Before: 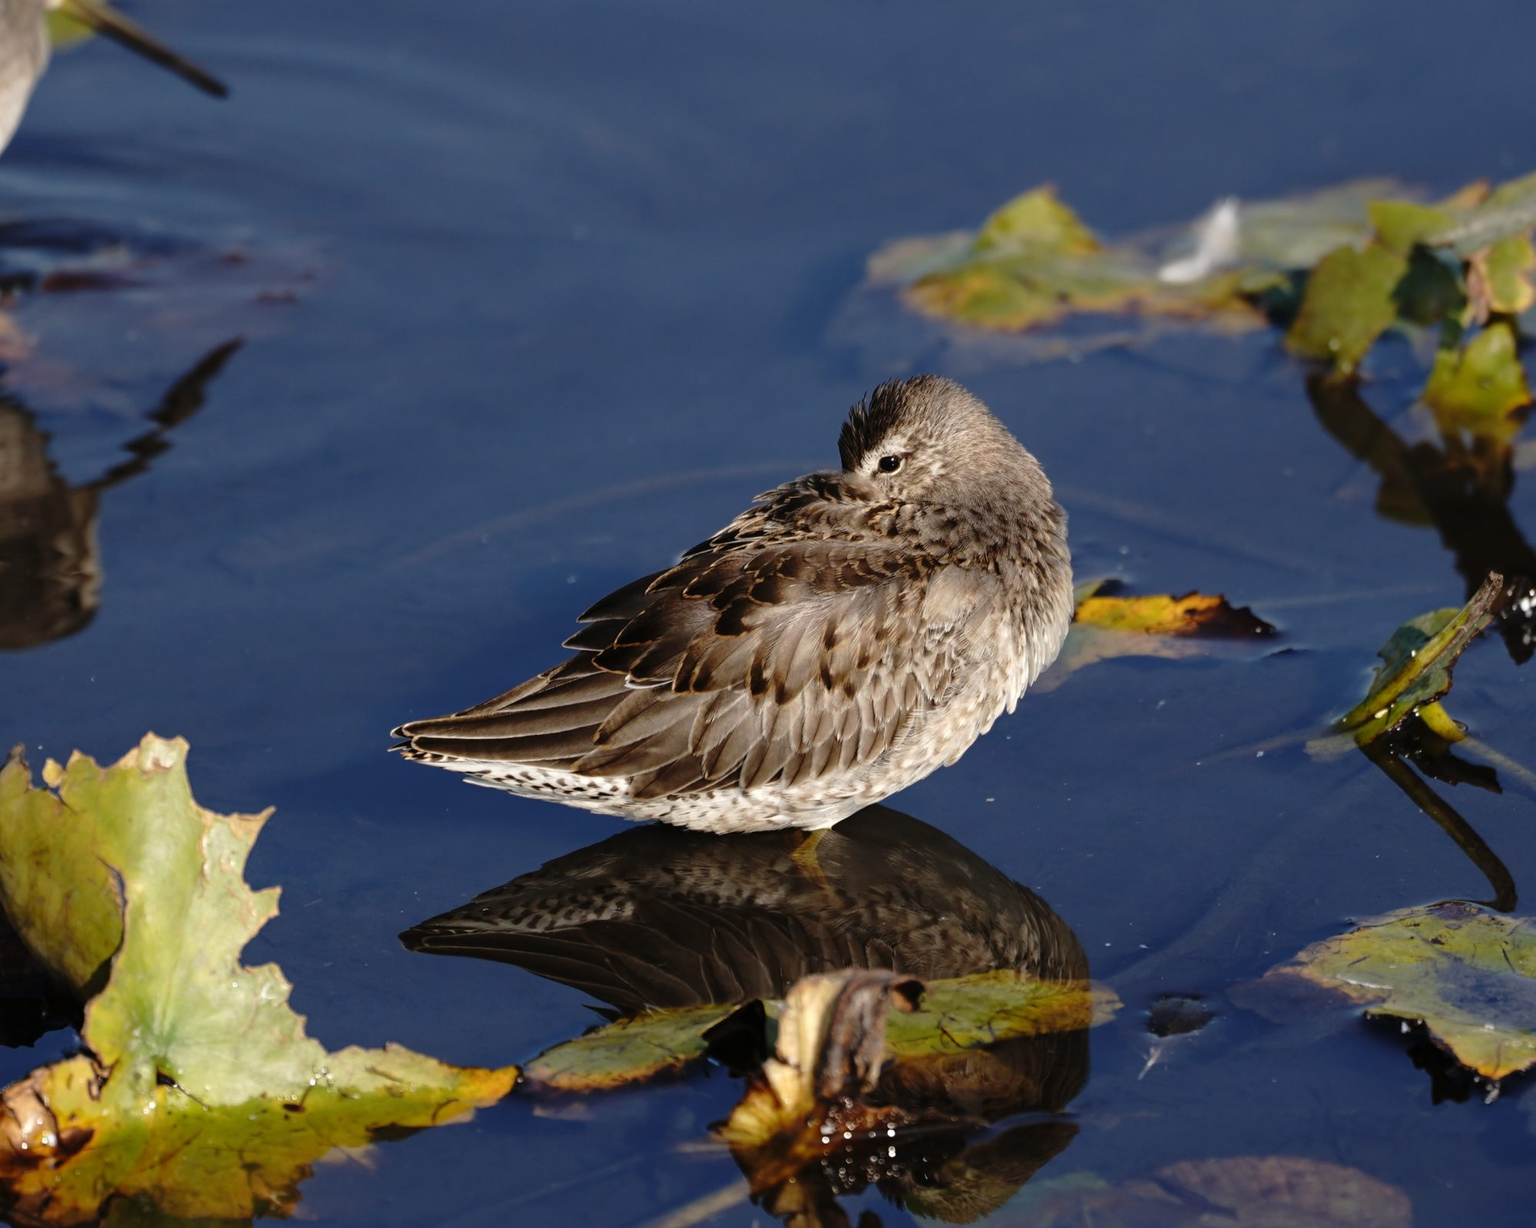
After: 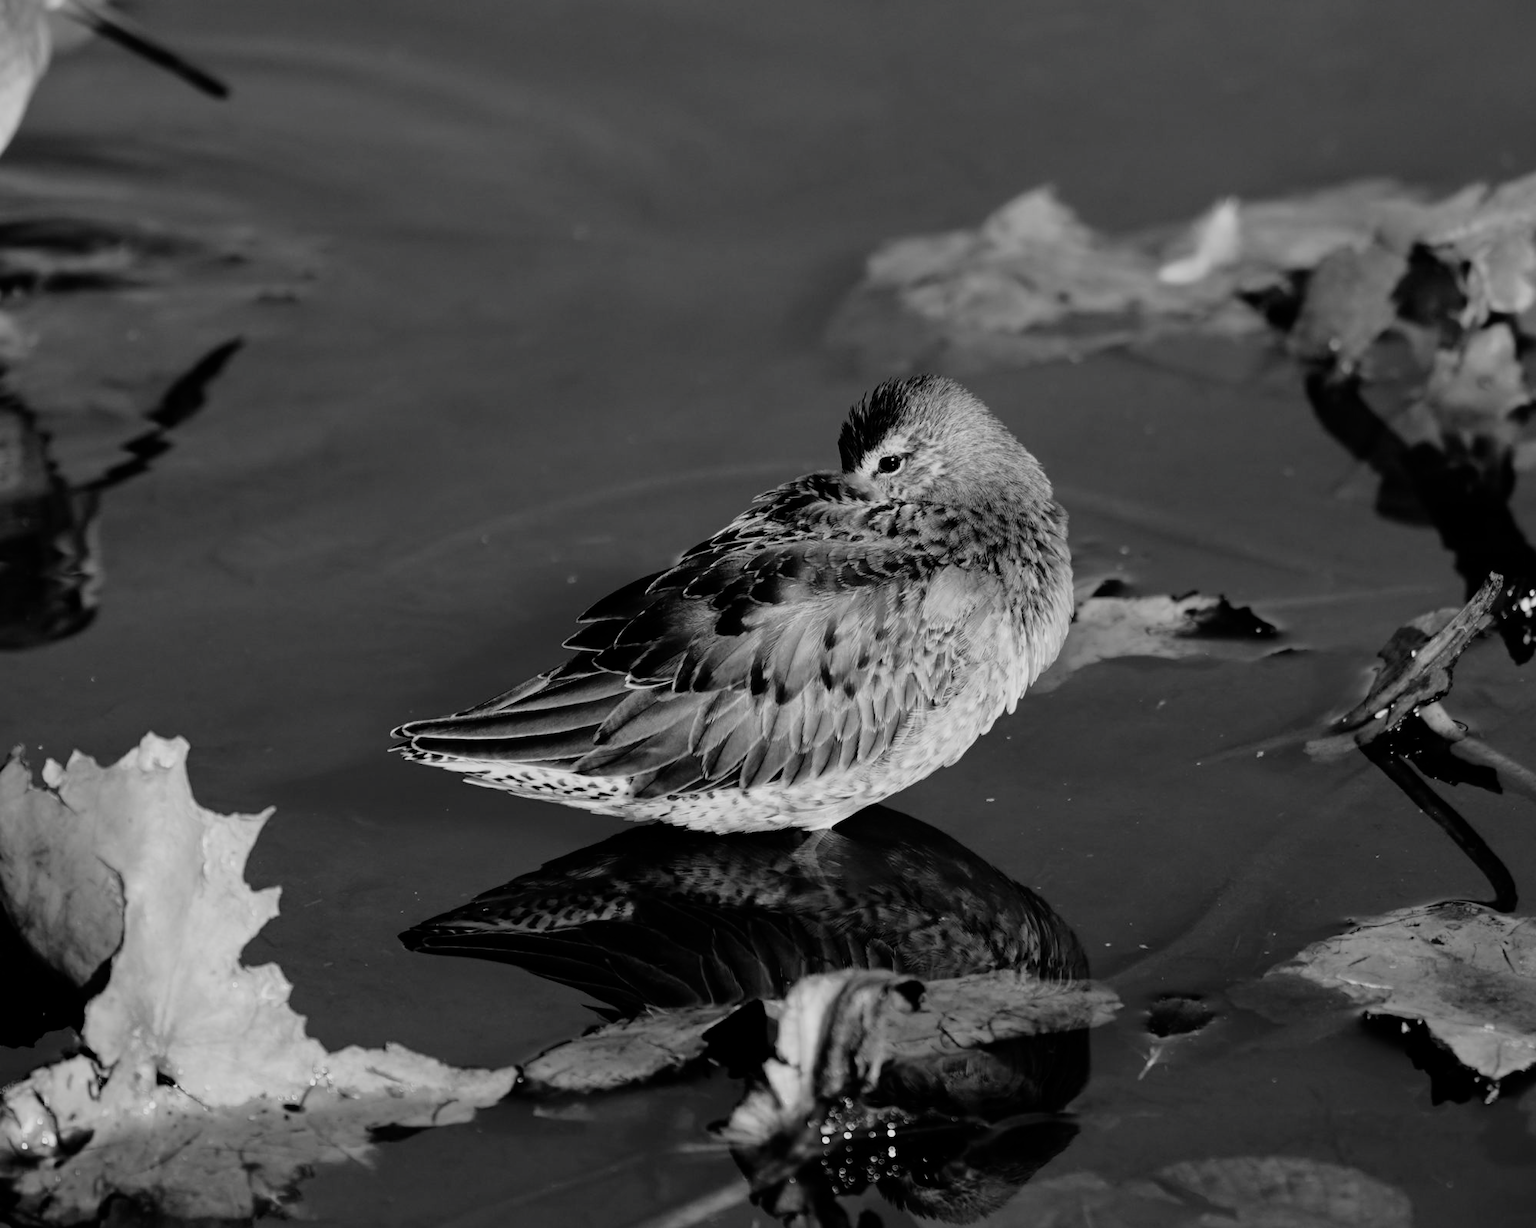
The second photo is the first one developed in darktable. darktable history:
exposure: compensate exposure bias true, compensate highlight preservation false
contrast brightness saturation: saturation -0.989
filmic rgb: middle gray luminance 29.21%, black relative exposure -10.28 EV, white relative exposure 5.48 EV, threshold 3.02 EV, target black luminance 0%, hardness 3.91, latitude 2.95%, contrast 1.132, highlights saturation mix 4.51%, shadows ↔ highlights balance 14.8%, enable highlight reconstruction true
